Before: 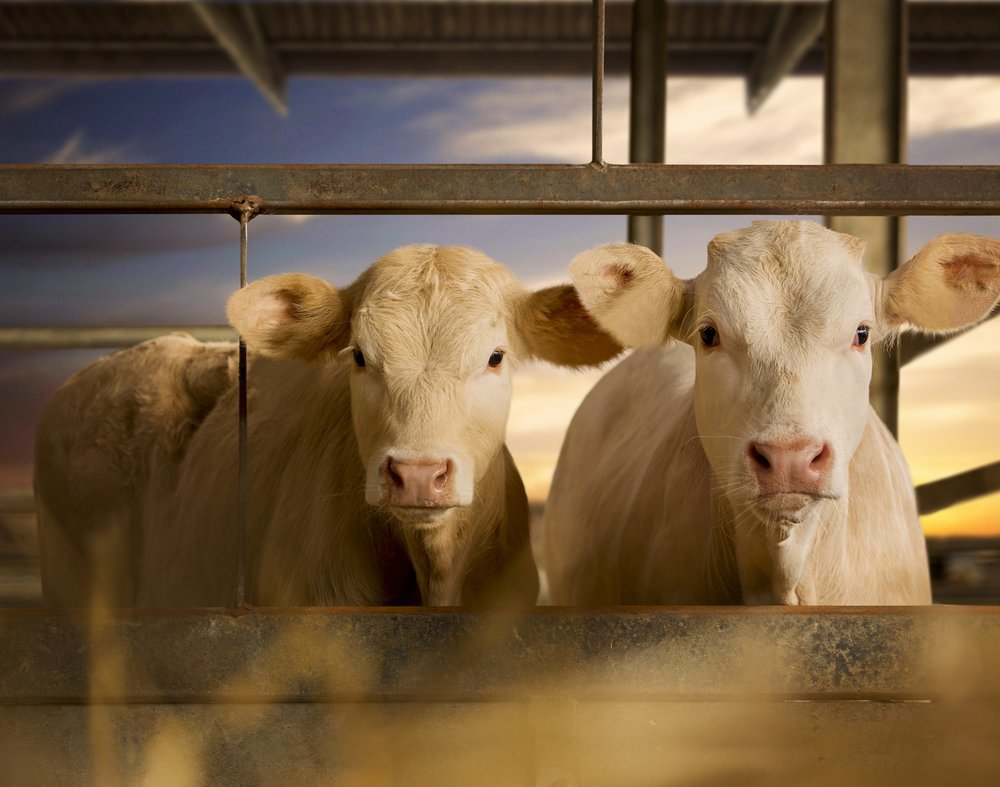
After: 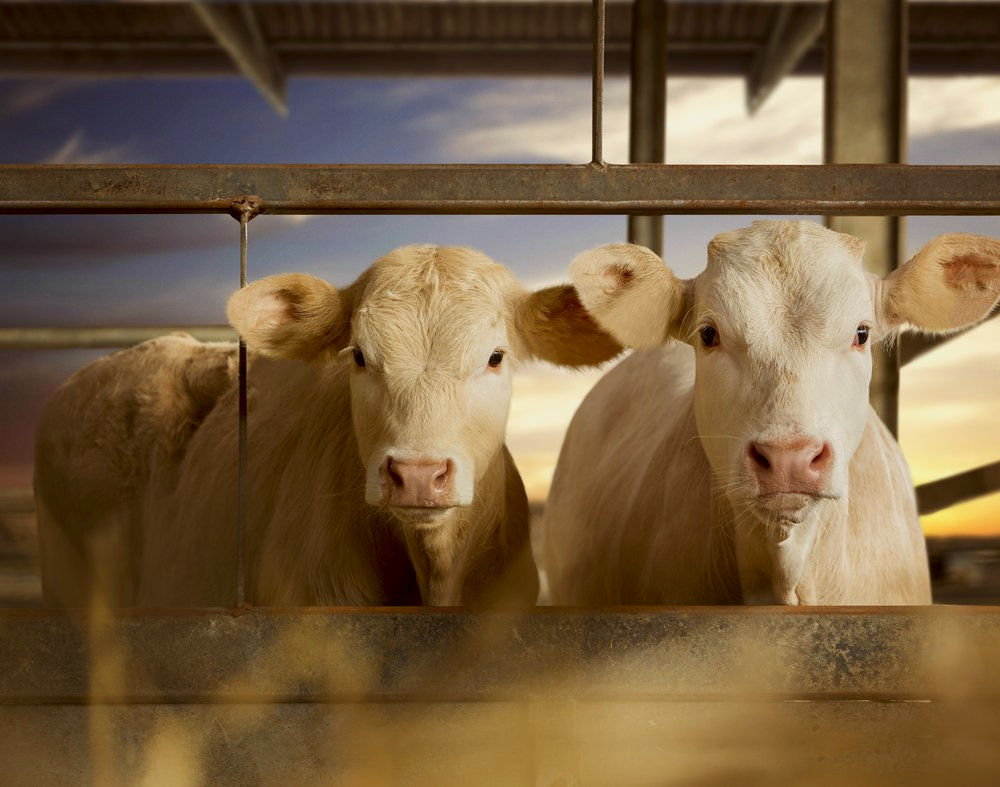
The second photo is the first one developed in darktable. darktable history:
color correction: highlights a* -4.9, highlights b* -3.3, shadows a* 3.78, shadows b* 4.21
